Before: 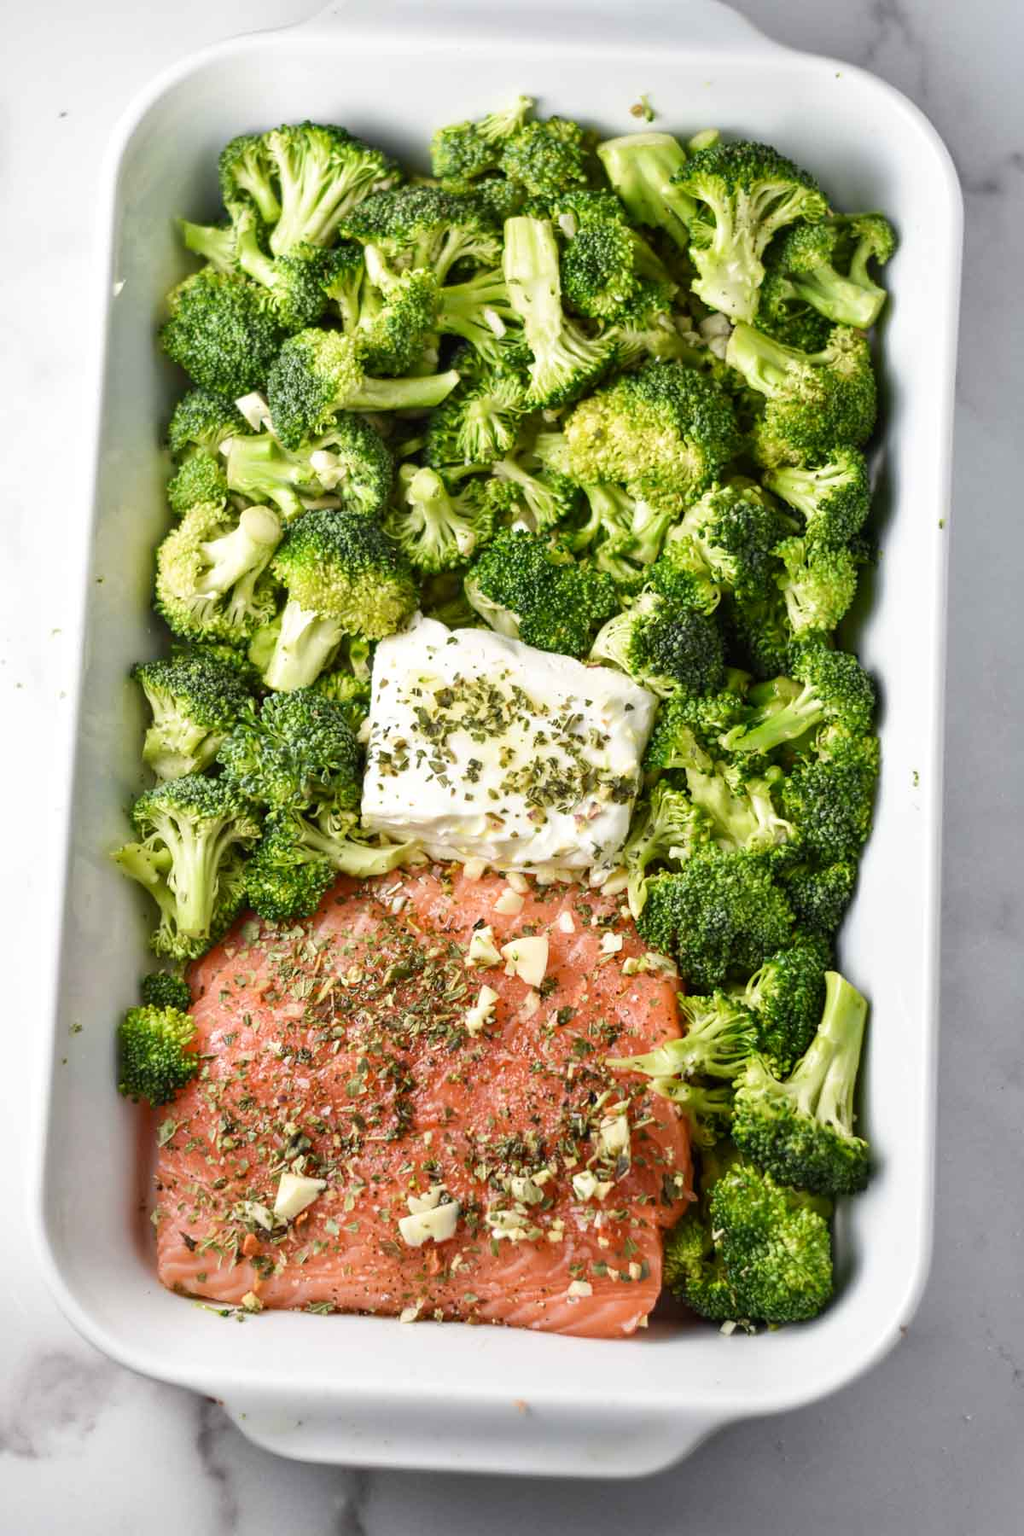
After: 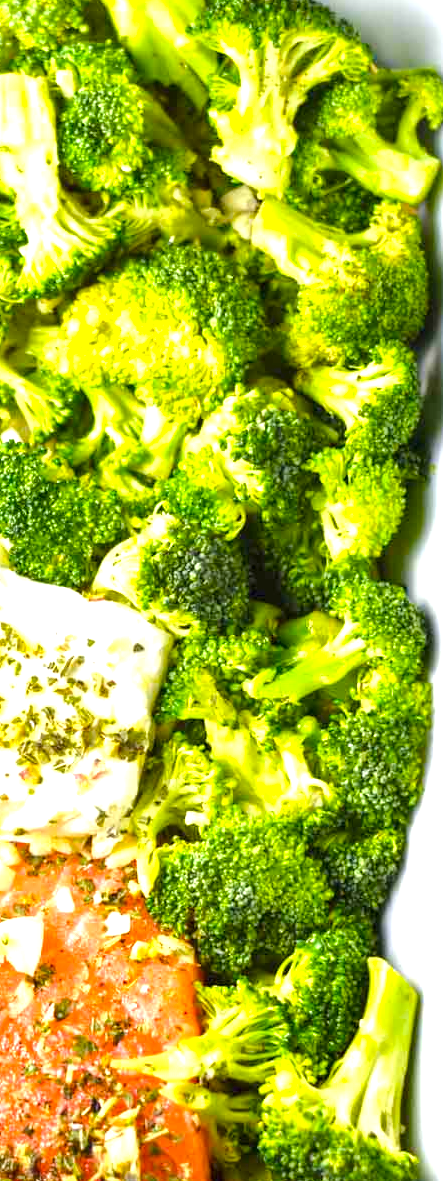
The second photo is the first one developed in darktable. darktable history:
crop and rotate: left 49.936%, top 10.094%, right 13.136%, bottom 24.256%
color balance rgb: perceptual saturation grading › global saturation 25%, perceptual brilliance grading › mid-tones 10%, perceptual brilliance grading › shadows 15%, global vibrance 20%
exposure: black level correction 0, exposure 1.1 EV, compensate exposure bias true, compensate highlight preservation false
